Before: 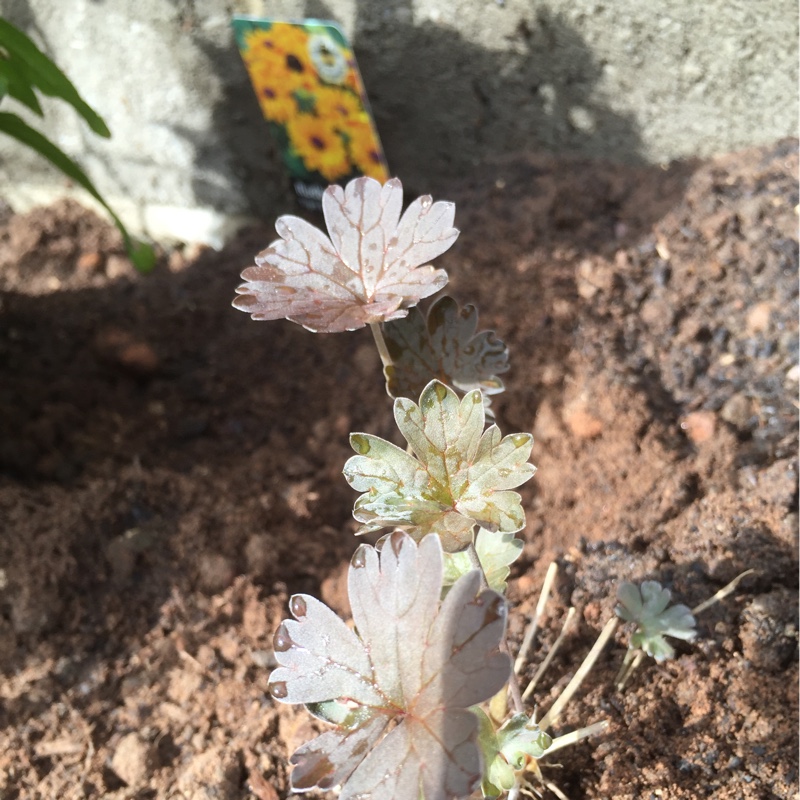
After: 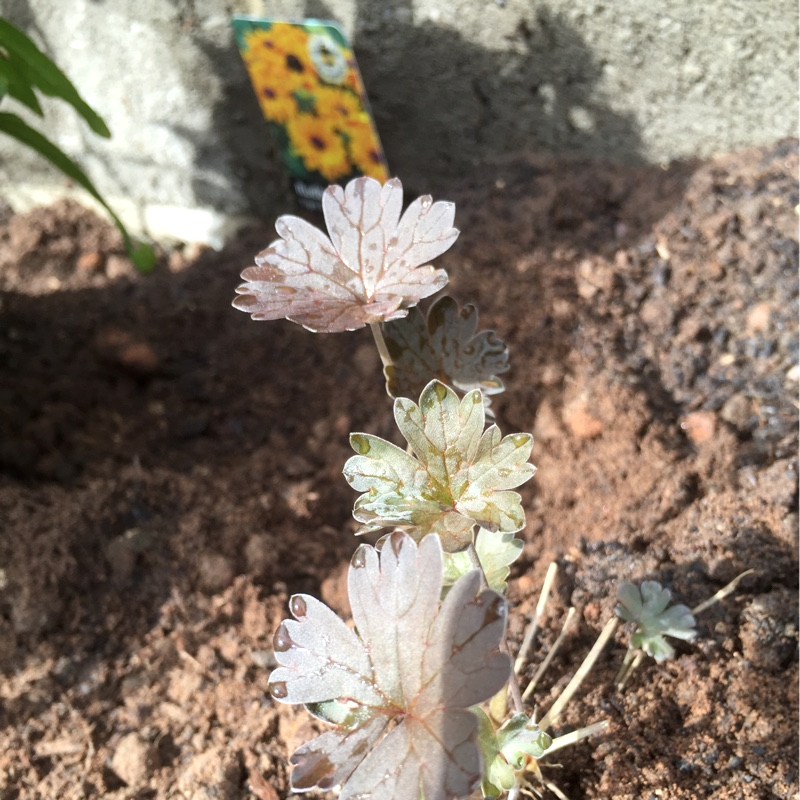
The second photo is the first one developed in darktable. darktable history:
local contrast: highlights 106%, shadows 101%, detail 119%, midtone range 0.2
